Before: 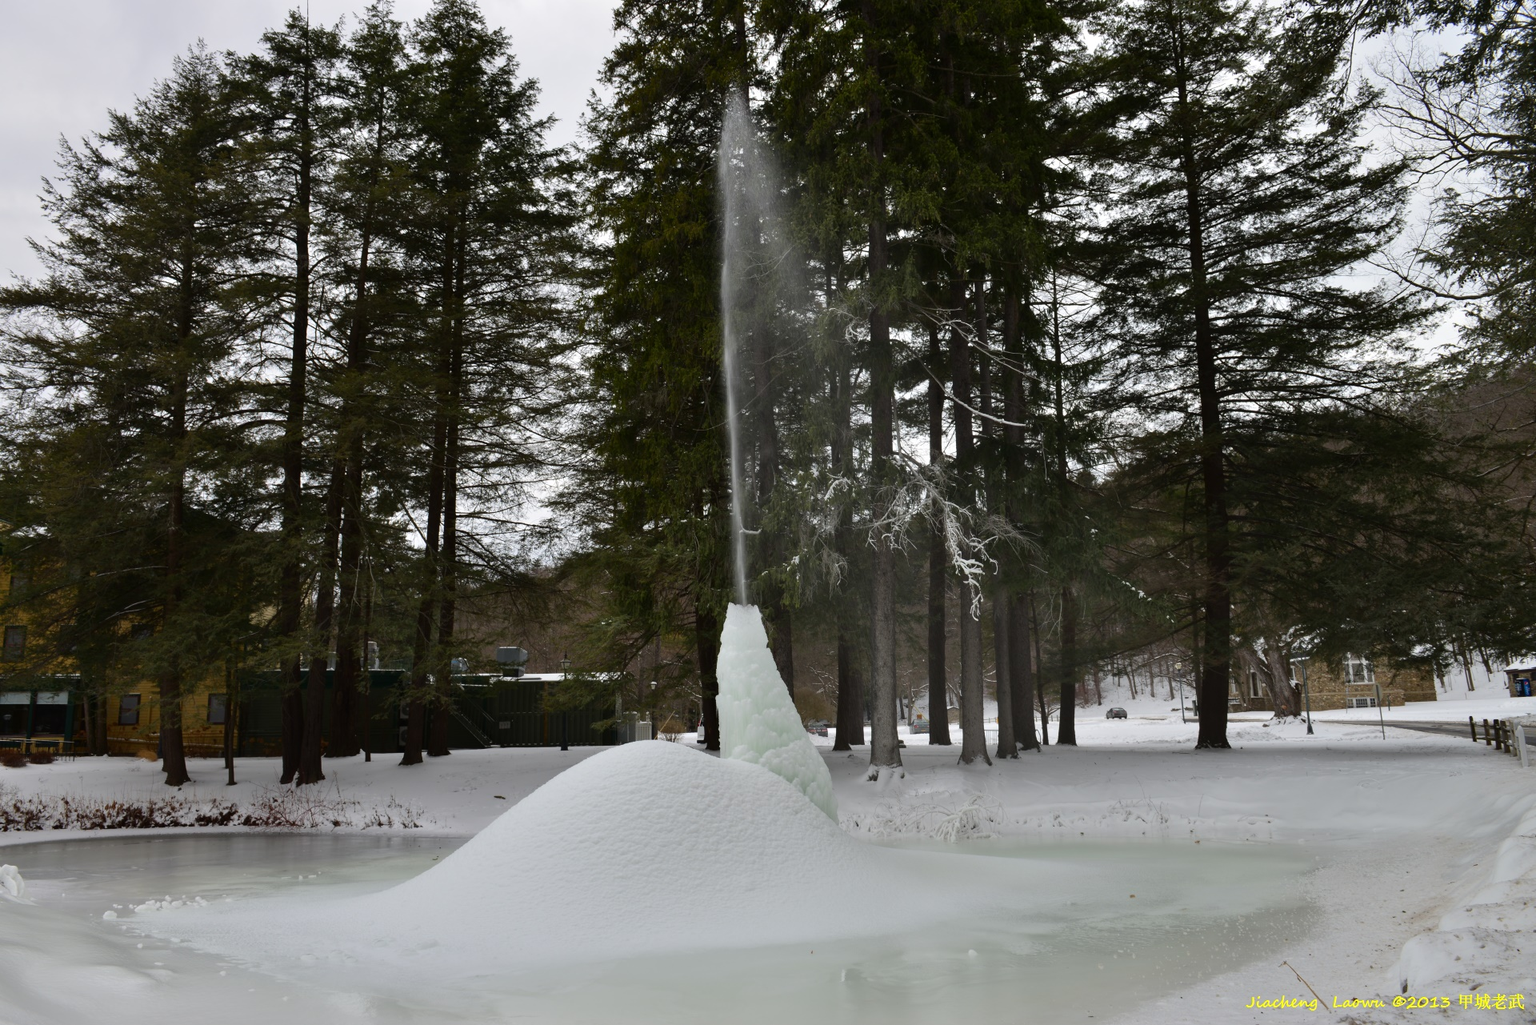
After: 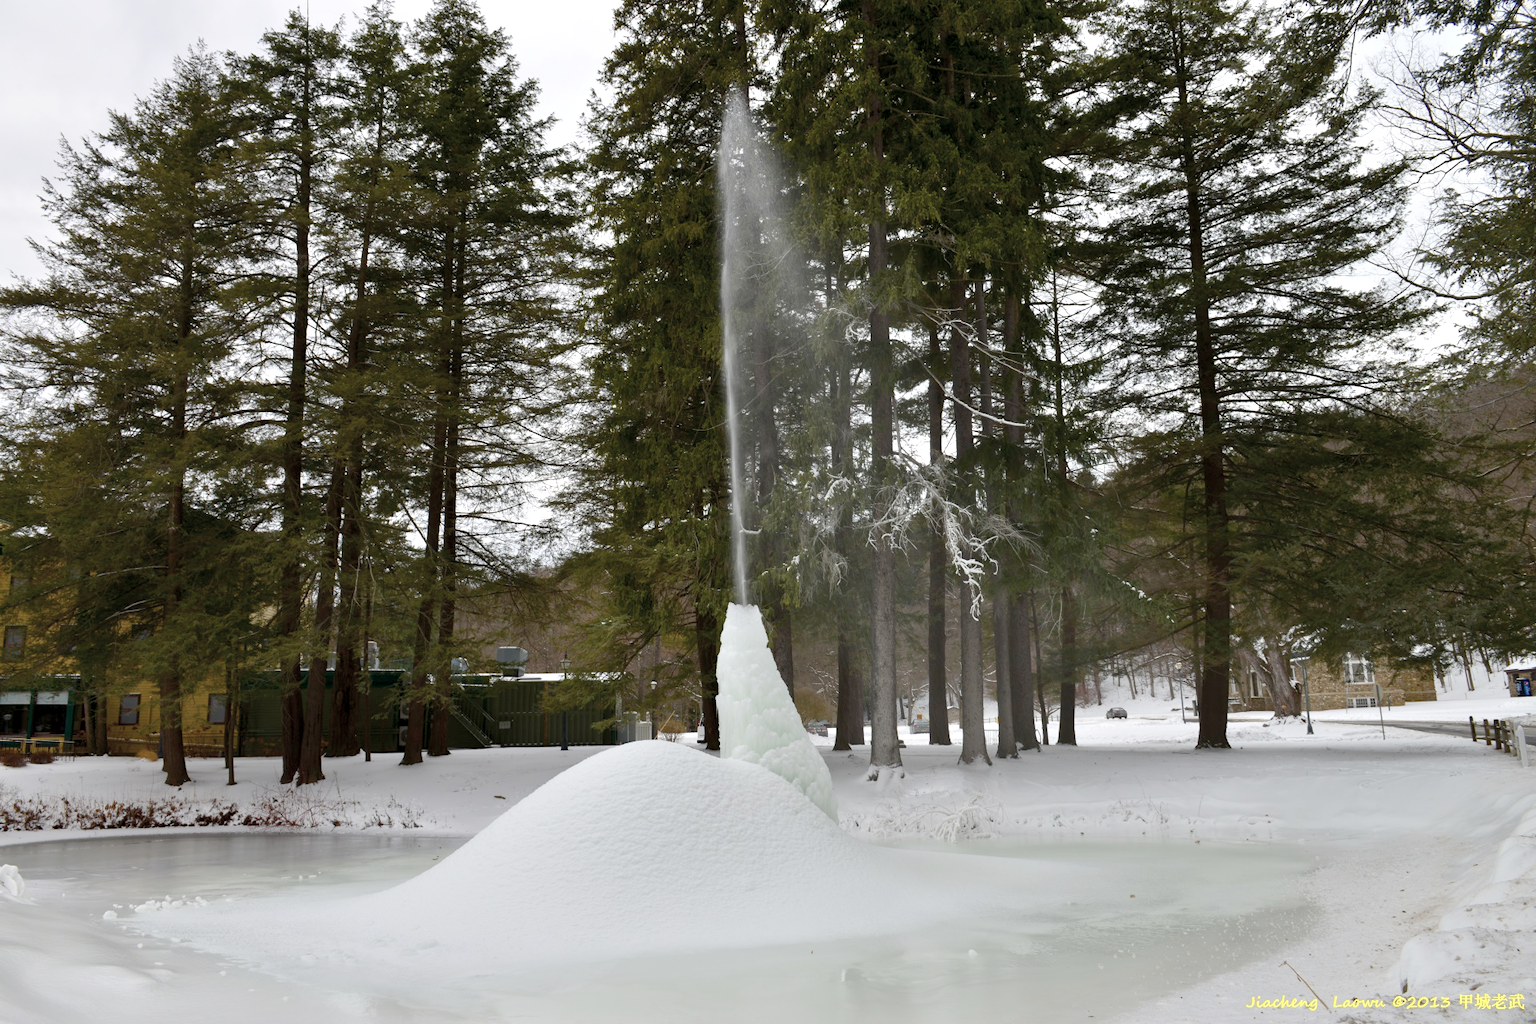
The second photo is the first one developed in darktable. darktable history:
color correction: highlights b* 0.02, saturation 0.554
color balance rgb: global offset › luminance -0.506%, linear chroma grading › global chroma 8.849%, perceptual saturation grading › global saturation 20%, perceptual saturation grading › highlights -13.929%, perceptual saturation grading › shadows 50.011%, hue shift -1.15°, contrast -21.474%
exposure: exposure 1 EV, compensate highlight preservation false
